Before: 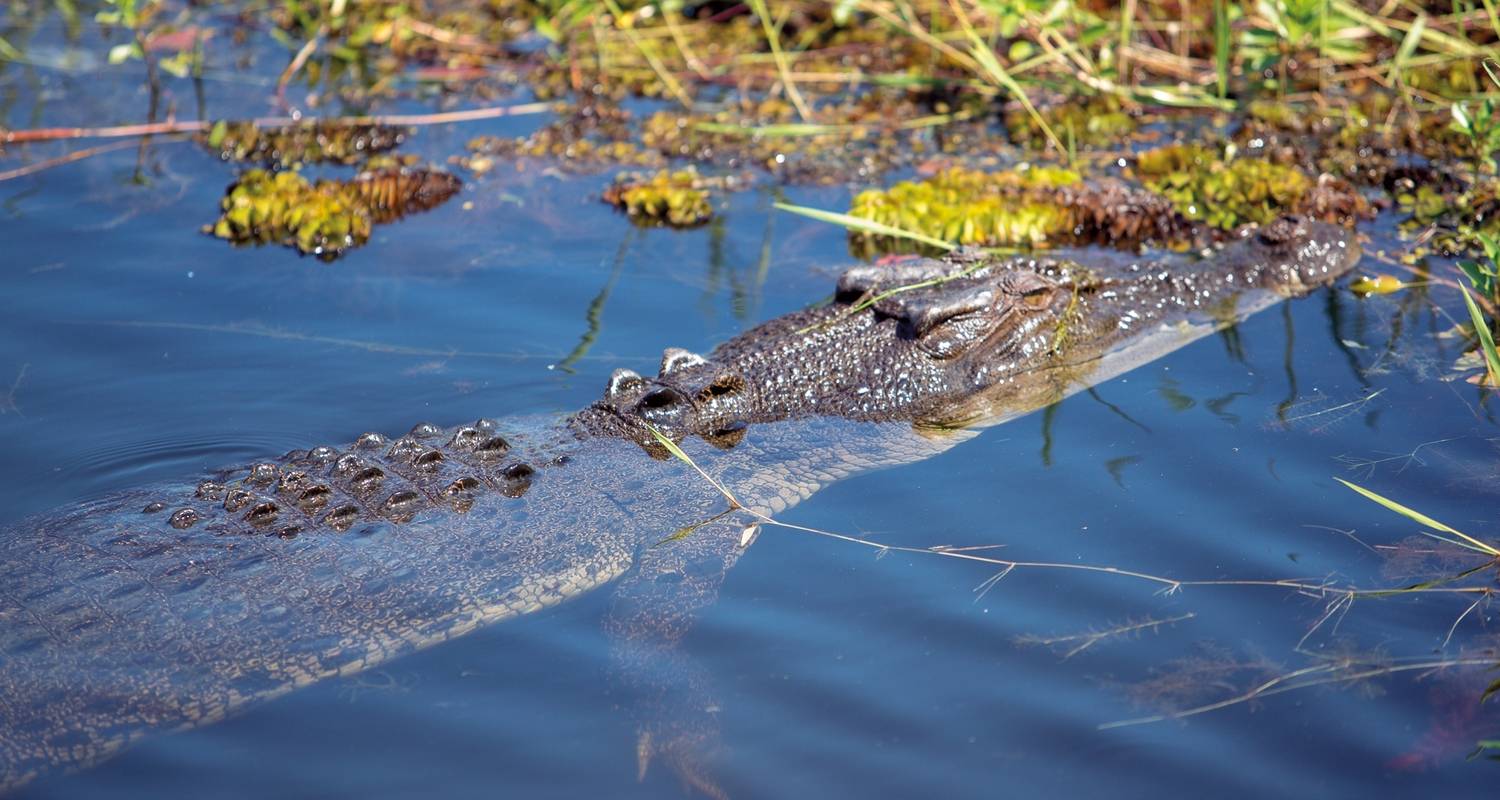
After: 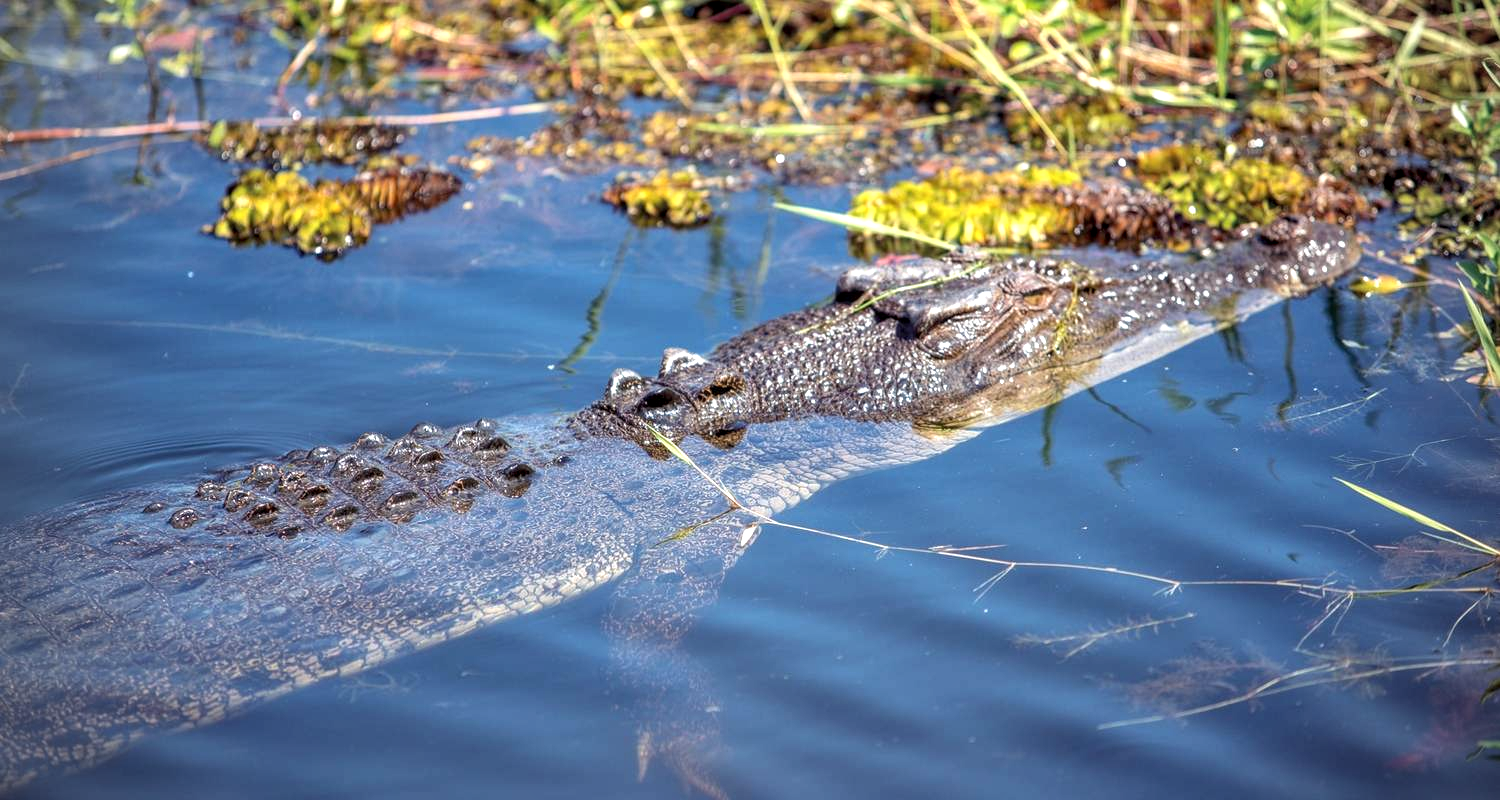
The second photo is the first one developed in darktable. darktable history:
vignetting: fall-off radius 61.01%, brightness -0.52, saturation -0.517
exposure: black level correction 0, exposure 0.395 EV, compensate highlight preservation false
local contrast: detail 130%
